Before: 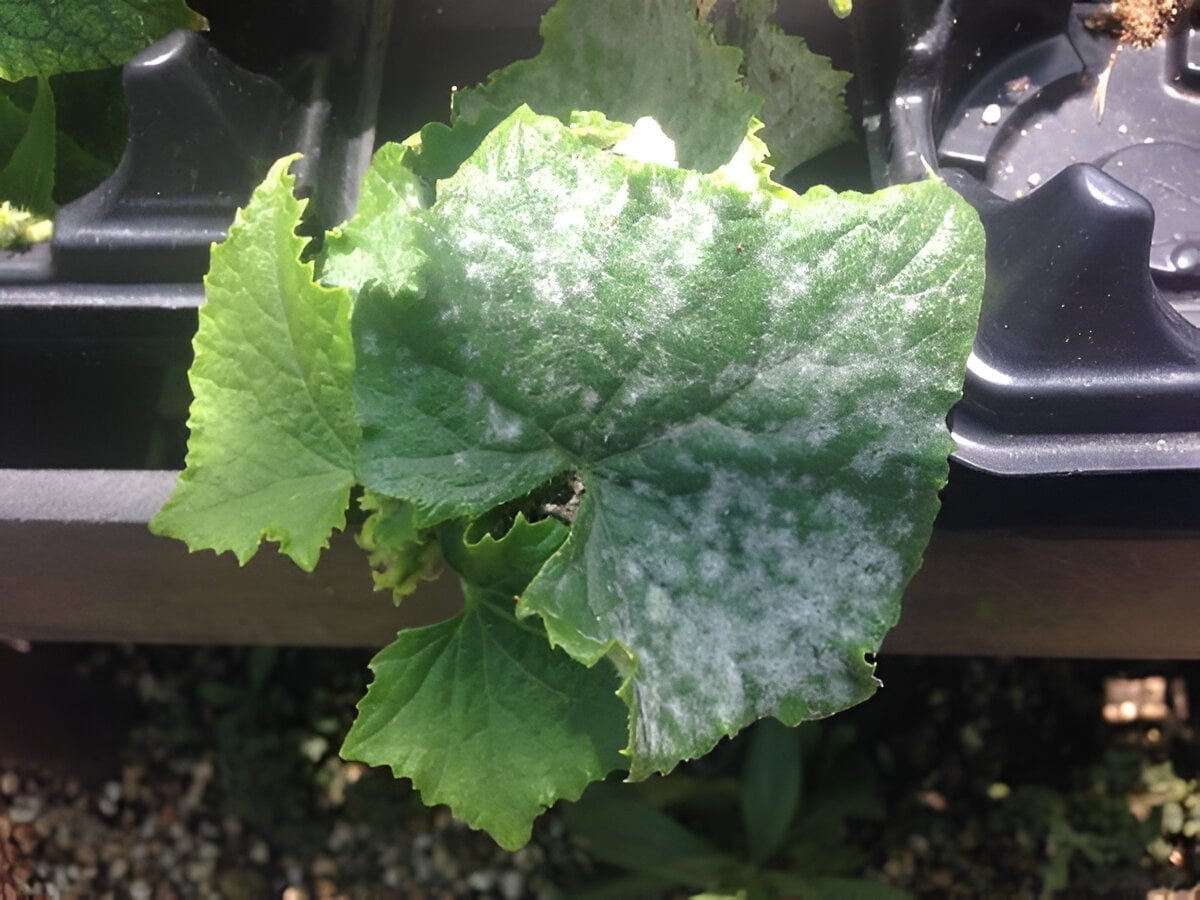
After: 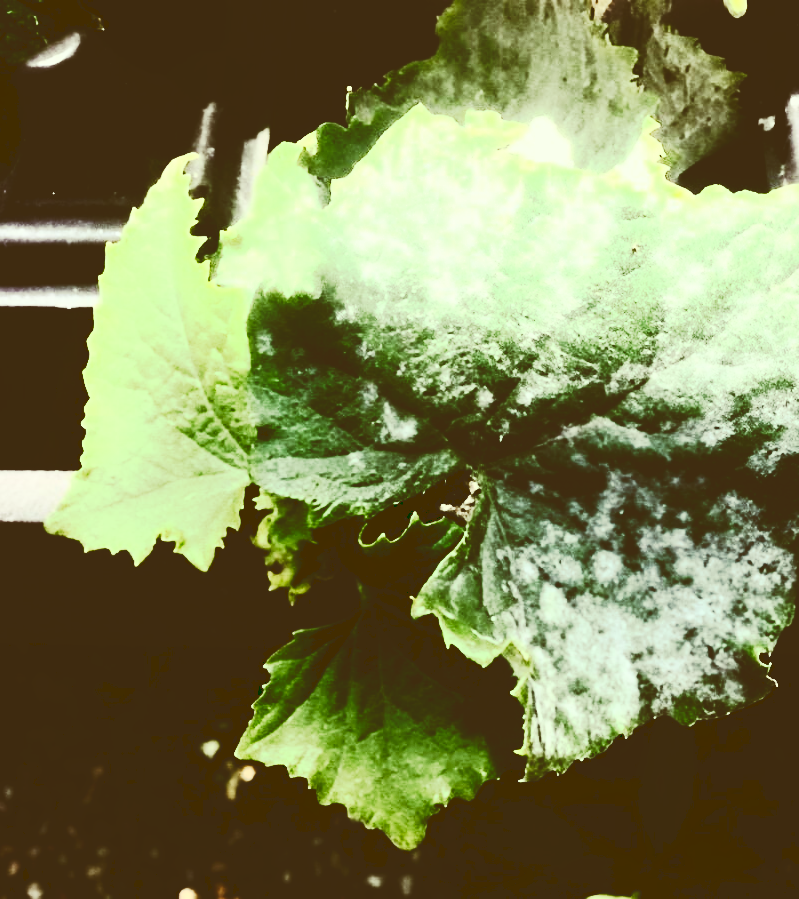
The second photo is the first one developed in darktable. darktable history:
tone curve: curves: ch0 [(0, 0) (0.003, 0.19) (0.011, 0.192) (0.025, 0.192) (0.044, 0.194) (0.069, 0.196) (0.1, 0.197) (0.136, 0.198) (0.177, 0.216) (0.224, 0.236) (0.277, 0.269) (0.335, 0.331) (0.399, 0.418) (0.468, 0.515) (0.543, 0.621) (0.623, 0.725) (0.709, 0.804) (0.801, 0.859) (0.898, 0.913) (1, 1)], preserve colors none
crop and rotate: left 8.786%, right 24.548%
color correction: highlights a* -5.94, highlights b* 9.48, shadows a* 10.12, shadows b* 23.94
contrast equalizer: y [[0.5 ×4, 0.467, 0.376], [0.5 ×6], [0.5 ×6], [0 ×6], [0 ×6]]
contrast brightness saturation: contrast 0.93, brightness 0.2
